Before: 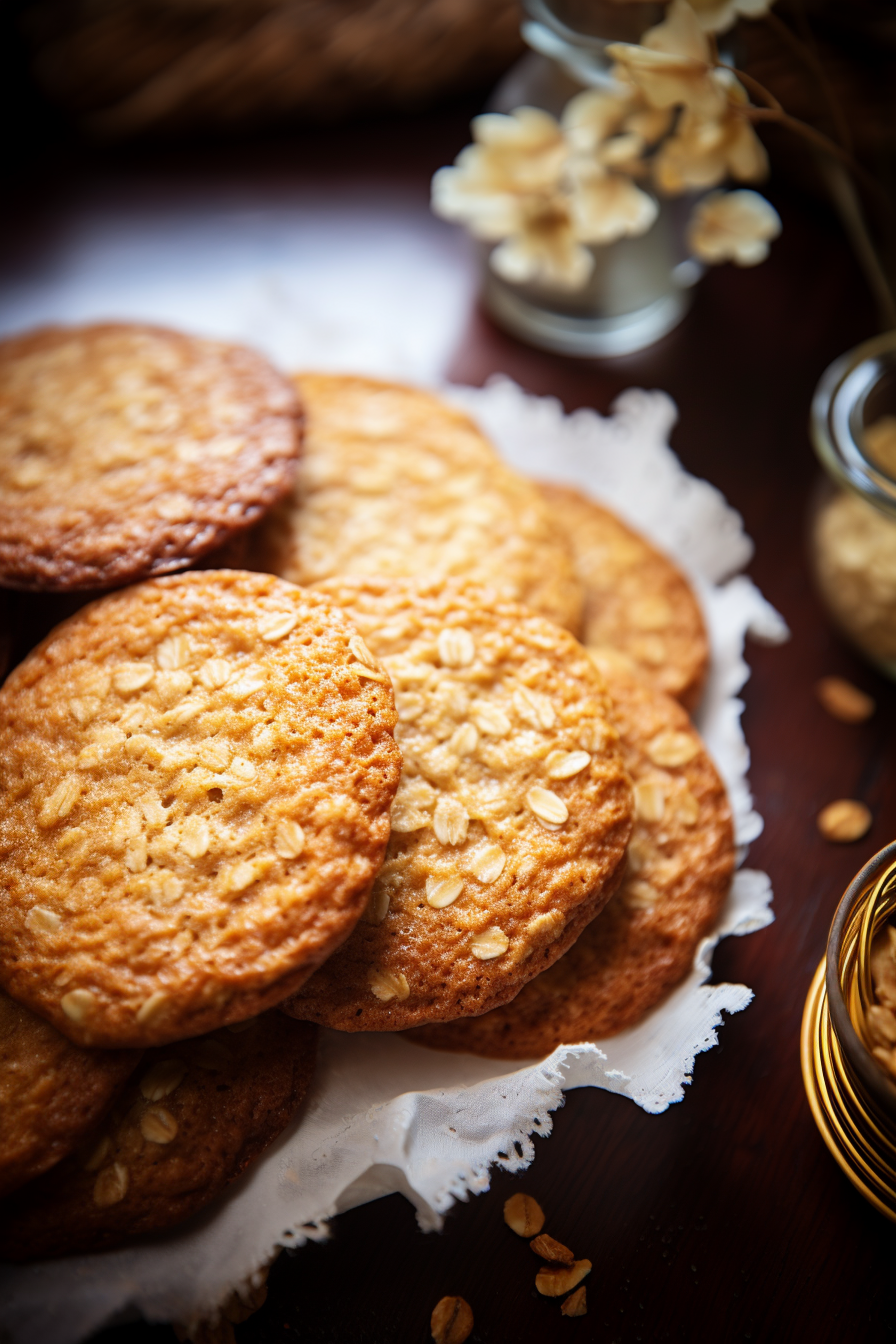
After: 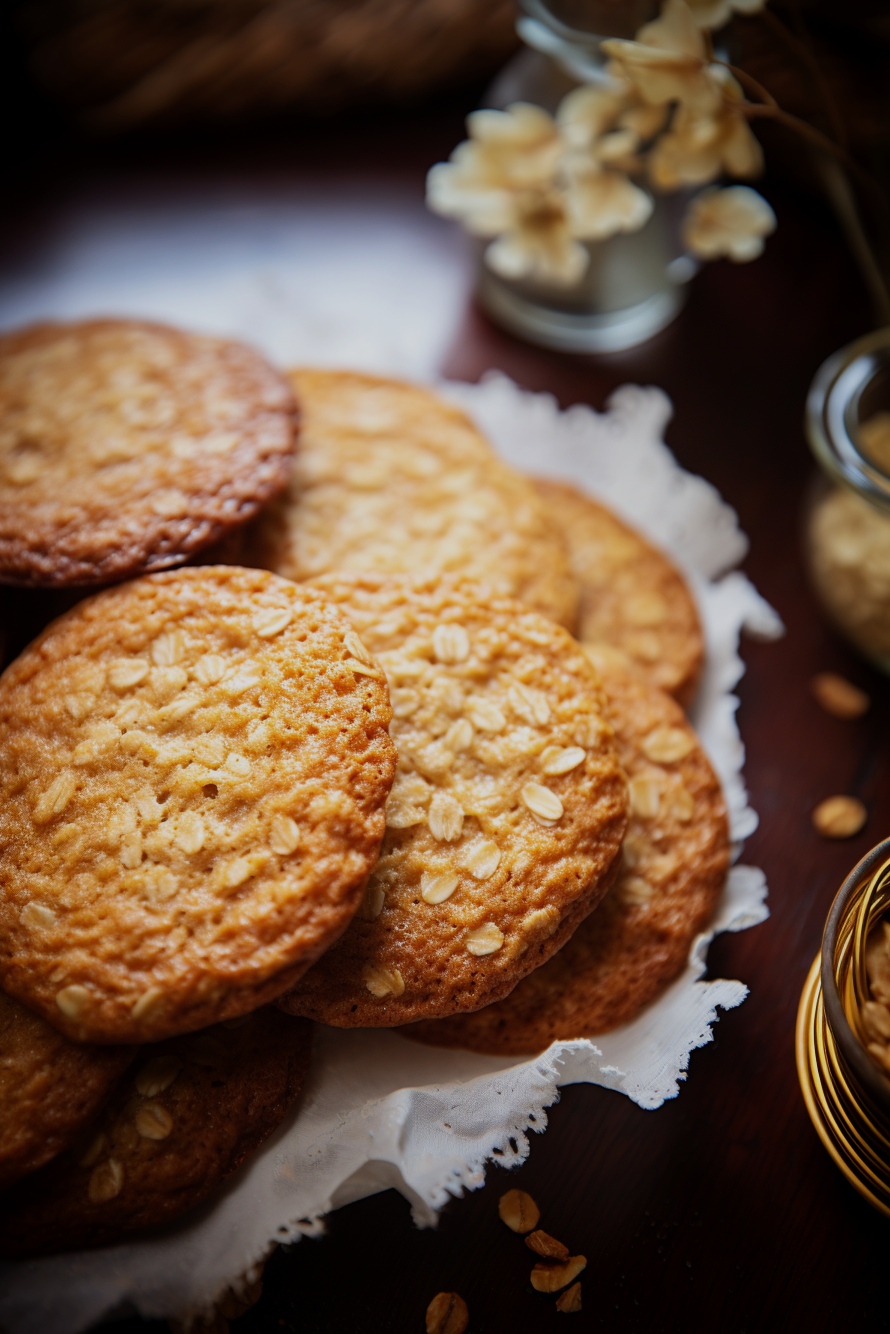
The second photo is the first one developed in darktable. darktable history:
exposure: exposure -0.485 EV, compensate highlight preservation false
crop and rotate: left 0.611%, top 0.367%, bottom 0.304%
